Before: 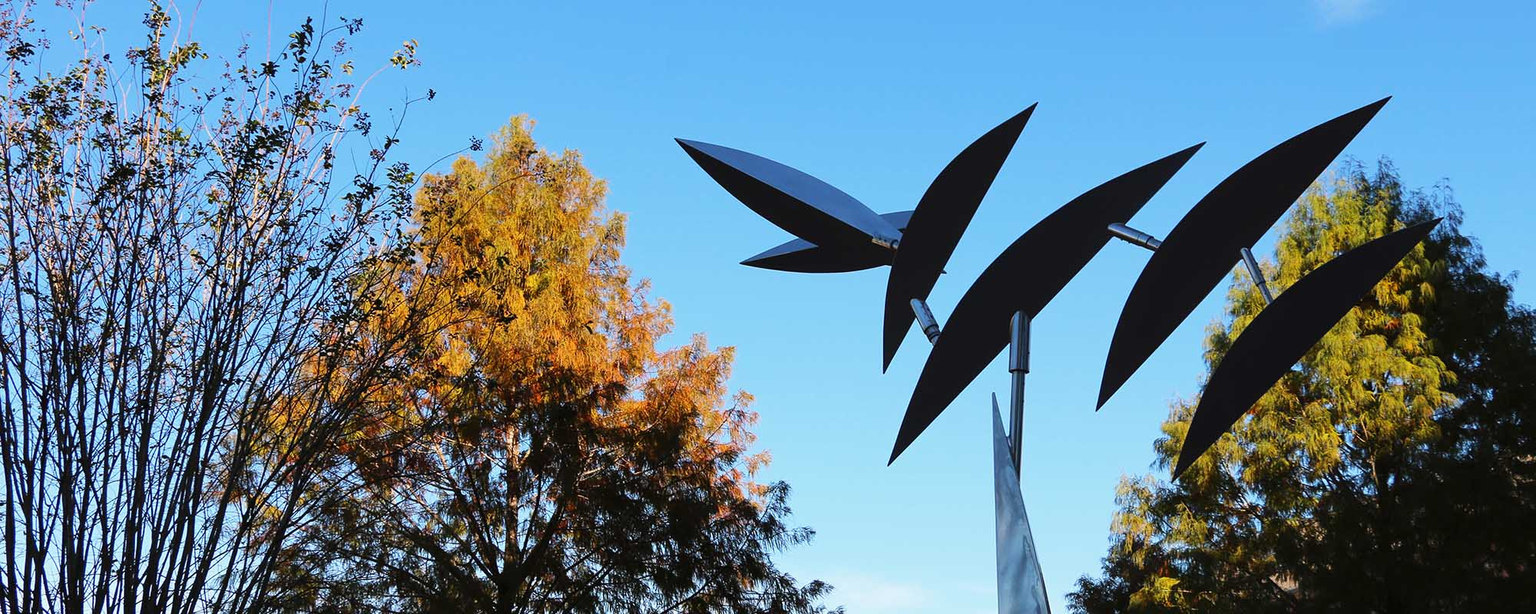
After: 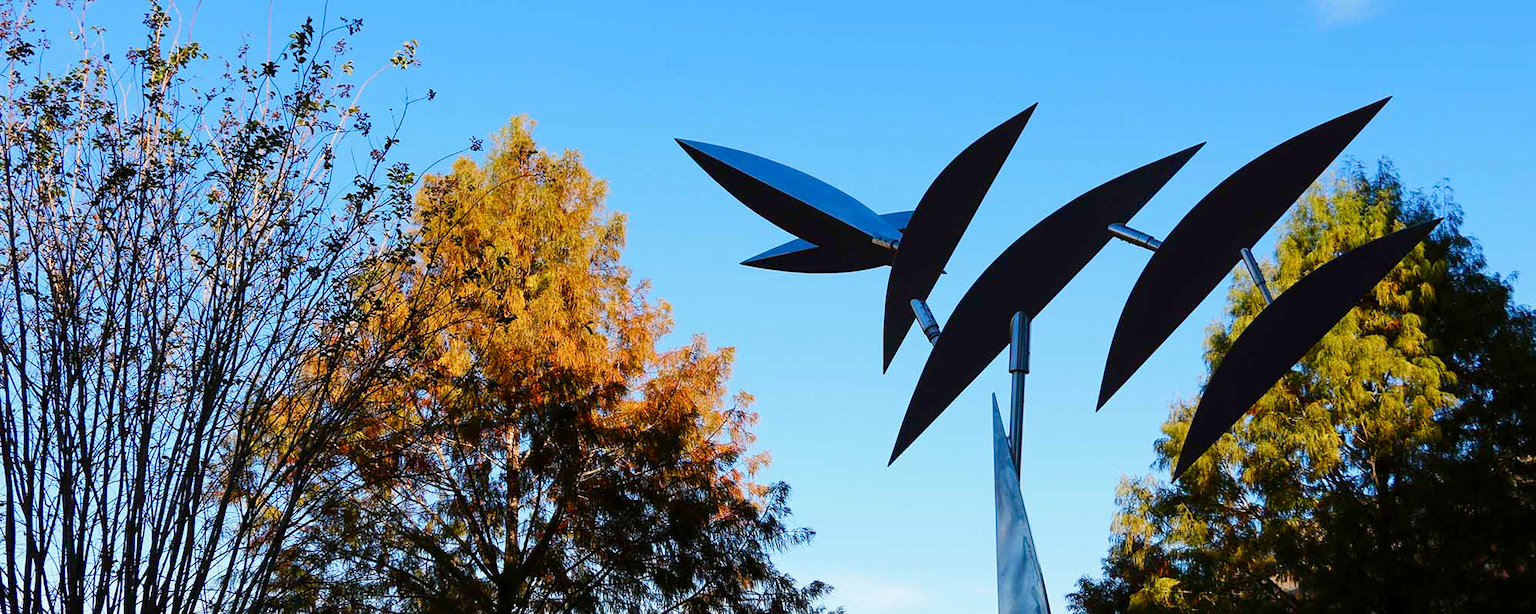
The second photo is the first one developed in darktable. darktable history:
color balance rgb: global offset › luminance -0.249%, linear chroma grading › global chroma 24.547%, perceptual saturation grading › global saturation 20%, perceptual saturation grading › highlights -49.455%, perceptual saturation grading › shadows 26.212%
